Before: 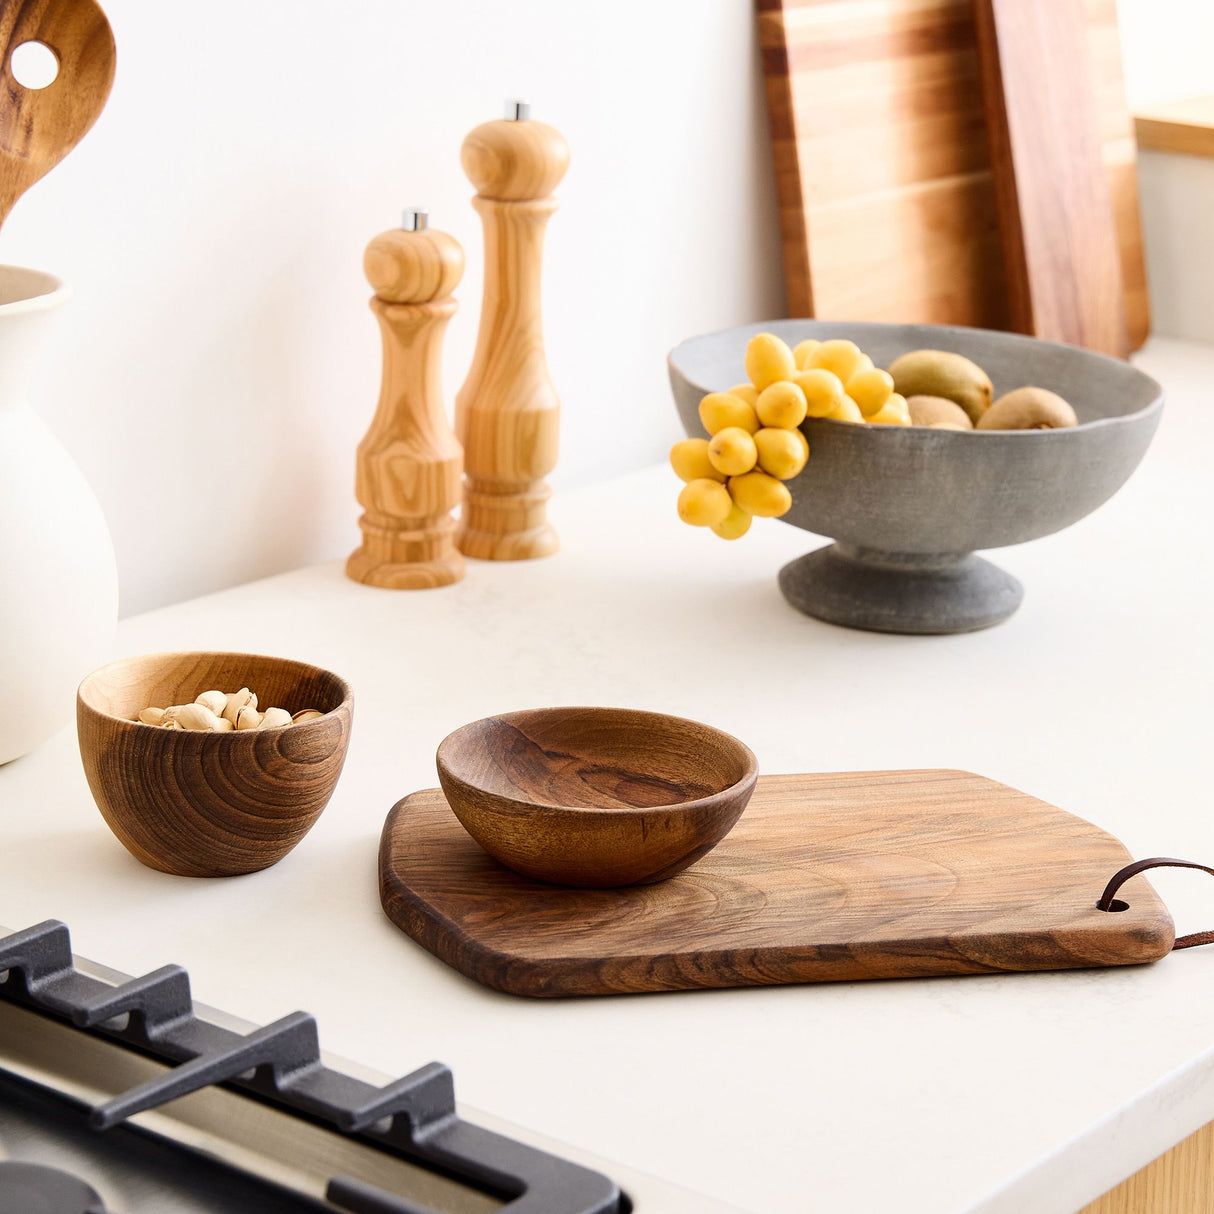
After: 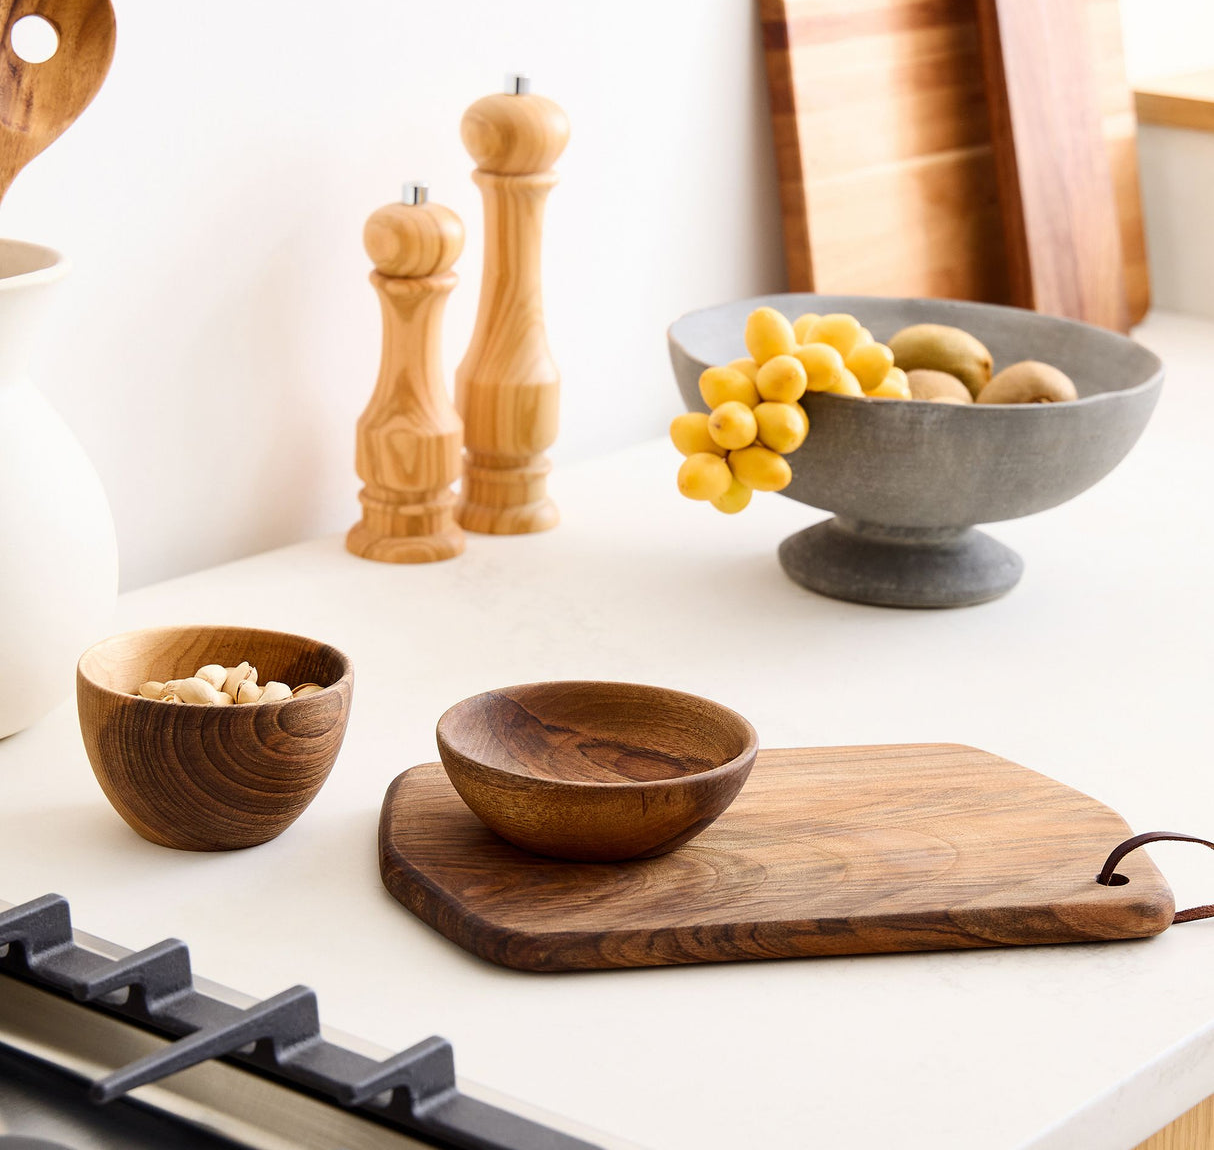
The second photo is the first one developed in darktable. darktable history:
crop and rotate: top 2.164%, bottom 3.036%
